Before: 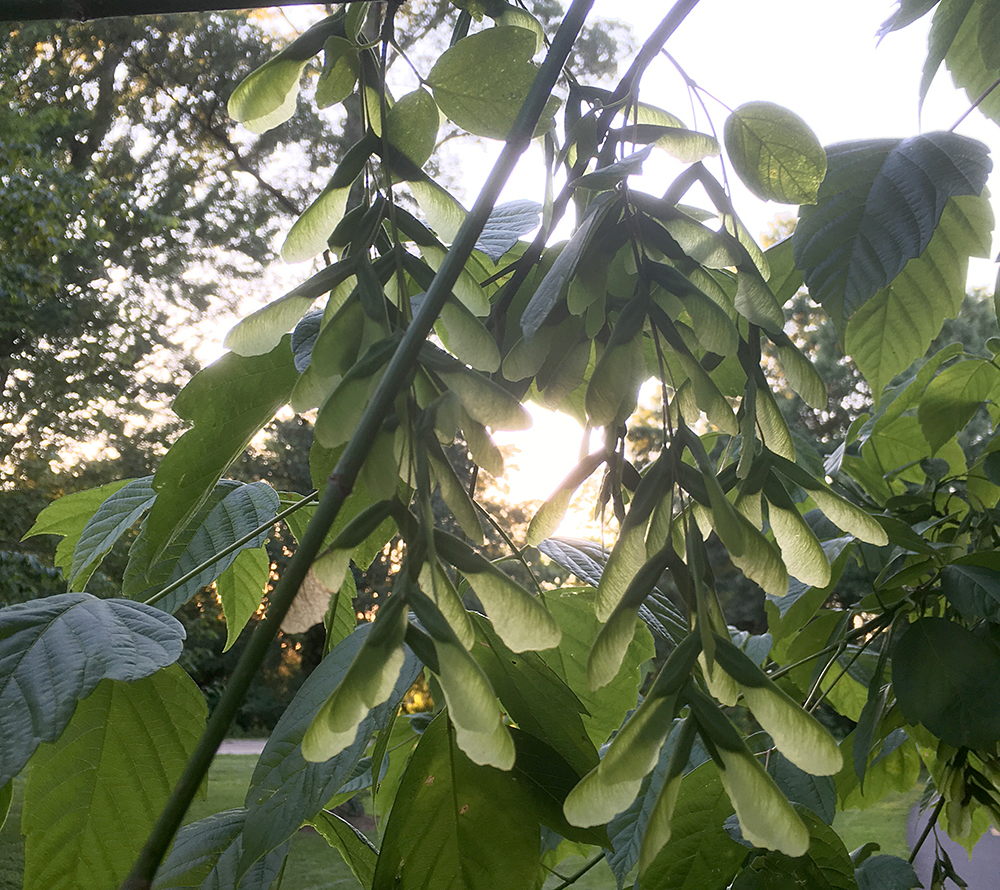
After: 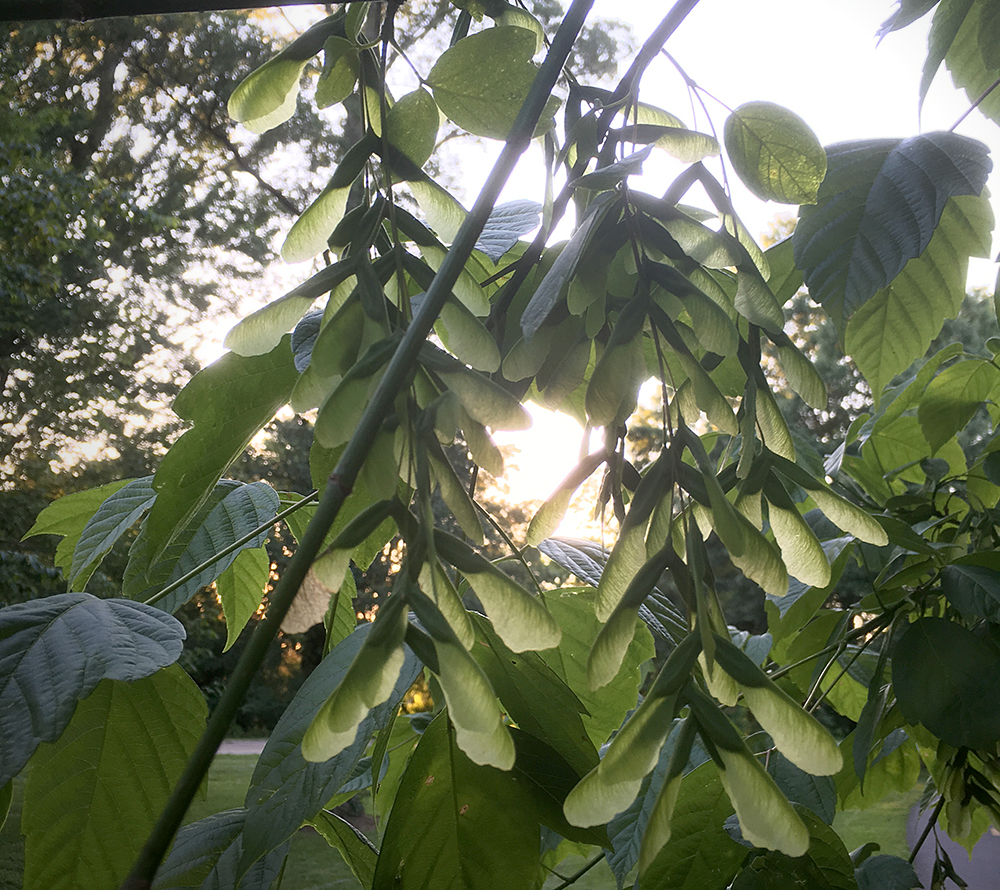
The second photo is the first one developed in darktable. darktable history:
tone equalizer: on, module defaults
vignetting: fall-off radius 61.14%, saturation -0.017, center (0.218, -0.229)
